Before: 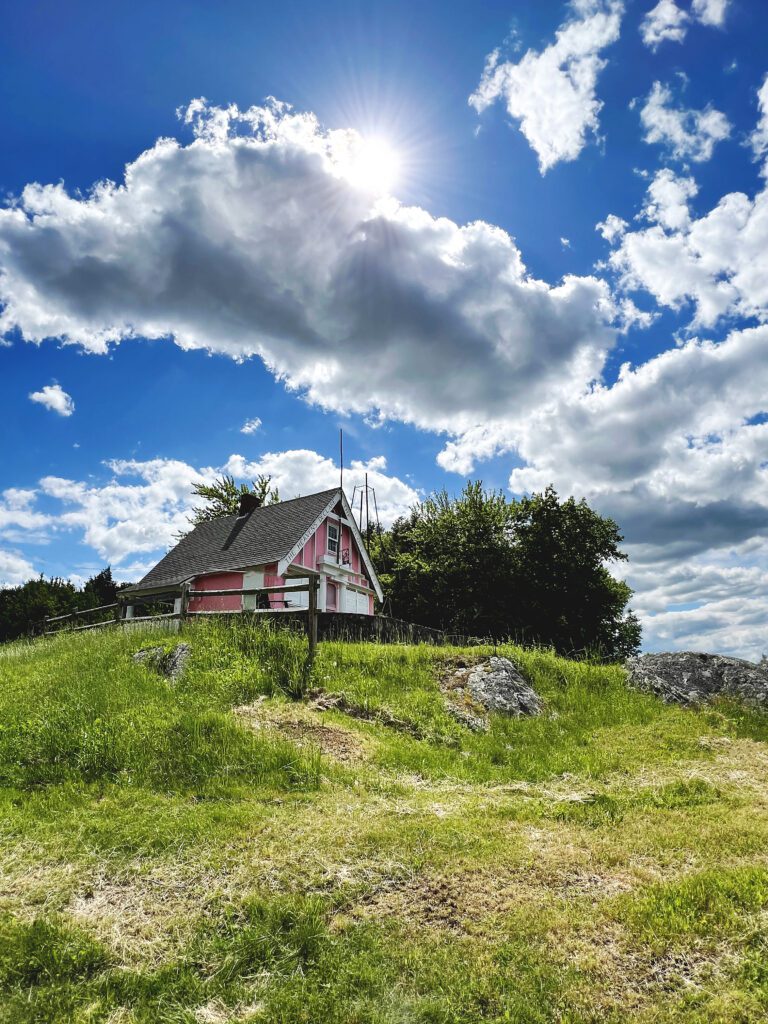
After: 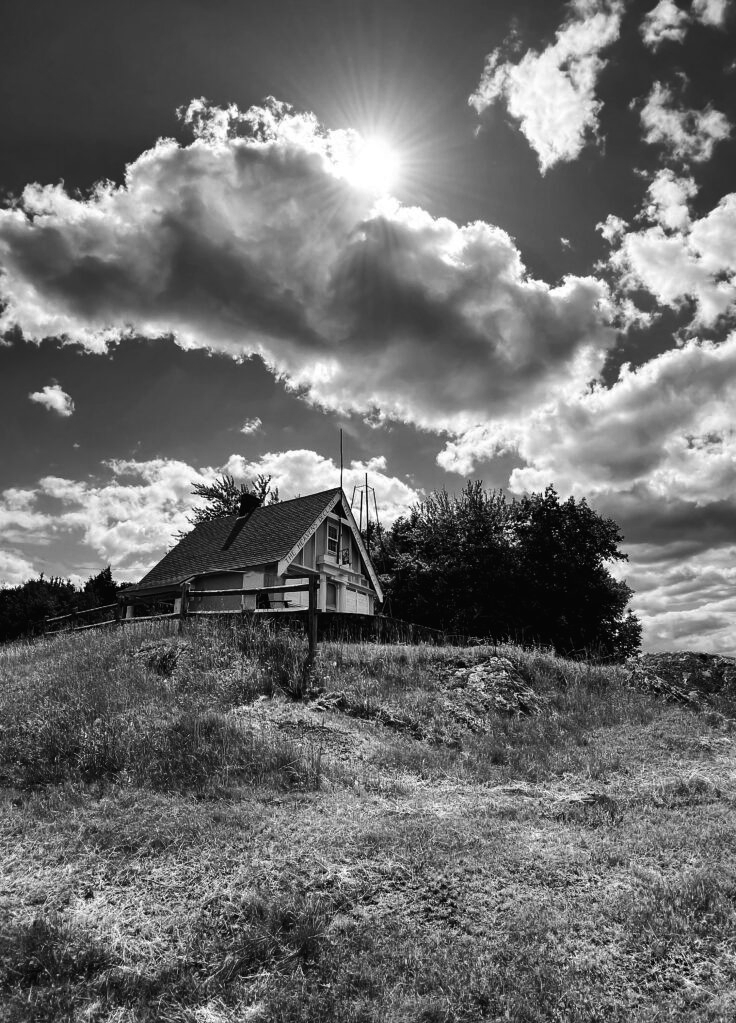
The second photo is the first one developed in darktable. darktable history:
color correction: highlights a* 4.02, highlights b* 4.98, shadows a* -7.55, shadows b* 4.98
contrast brightness saturation: contrast 0.1, brightness -0.26, saturation 0.14
crop: right 4.126%, bottom 0.031%
monochrome: on, module defaults
